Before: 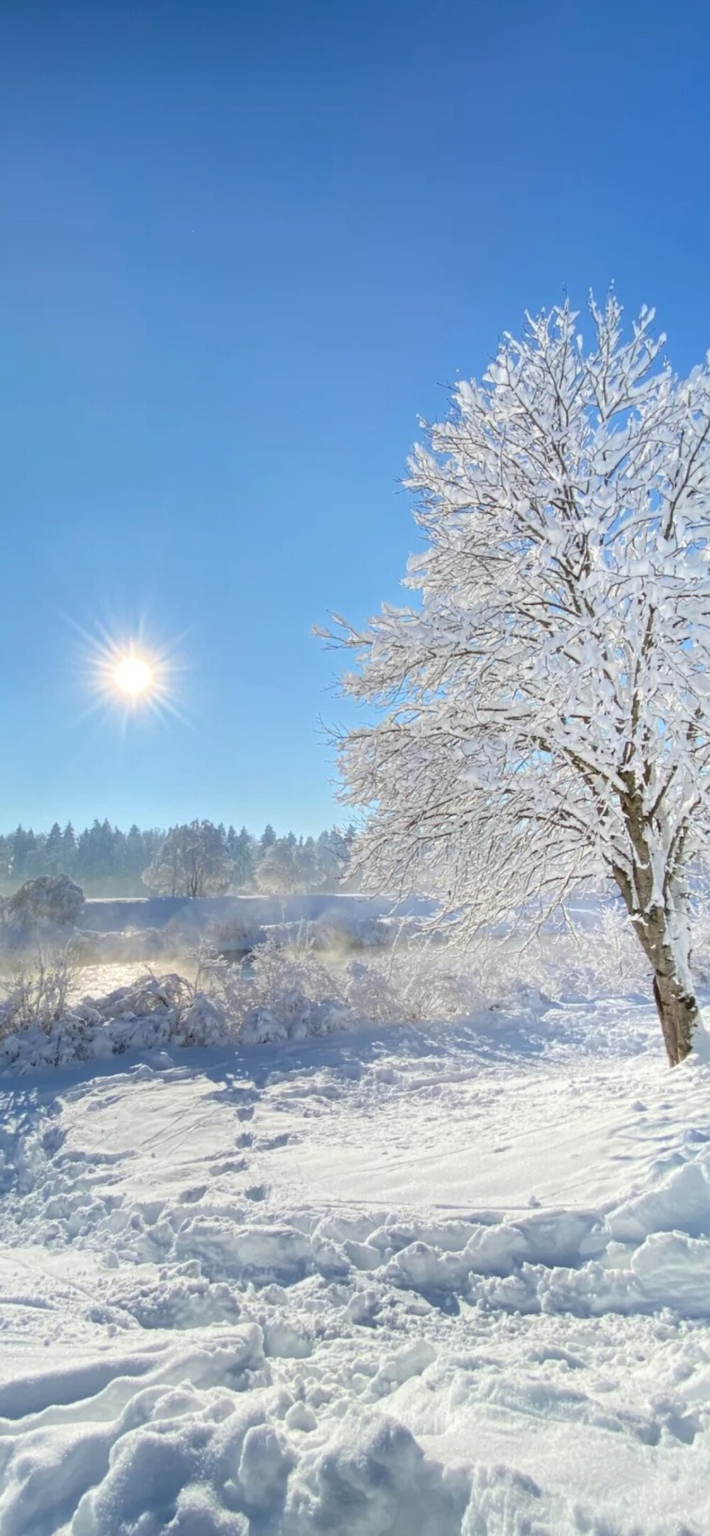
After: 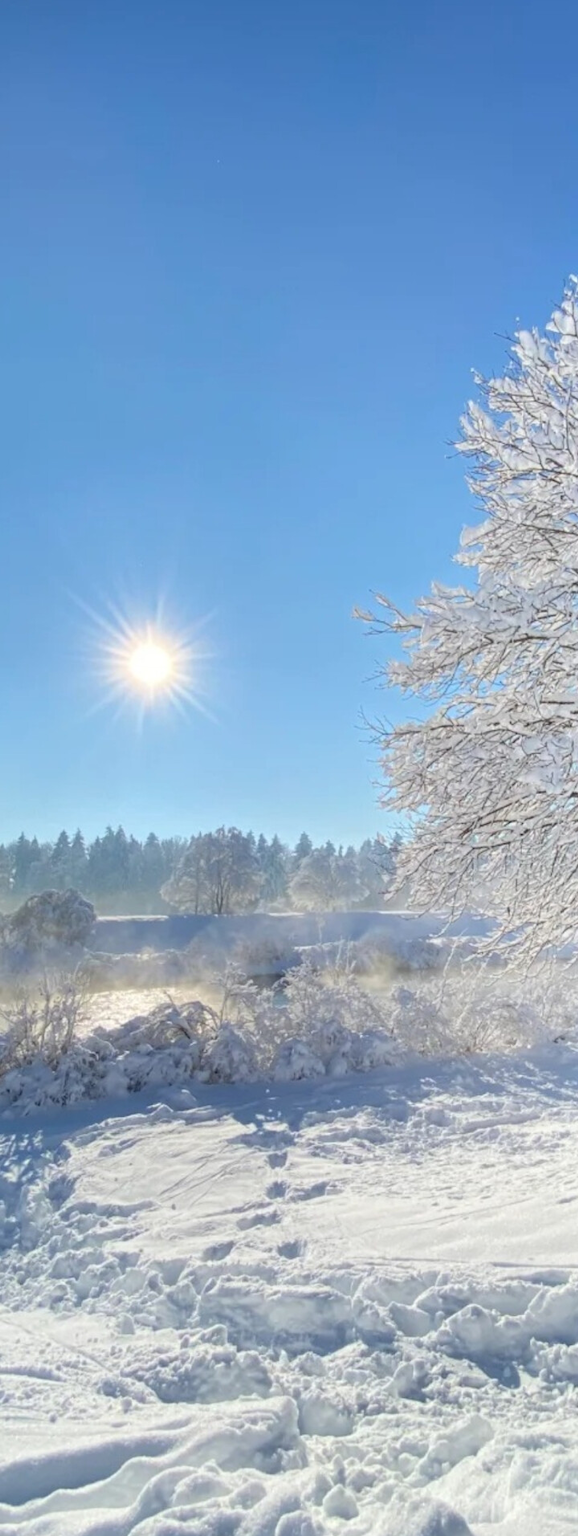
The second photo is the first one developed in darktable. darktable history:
crop: top 5.804%, right 27.835%, bottom 5.794%
